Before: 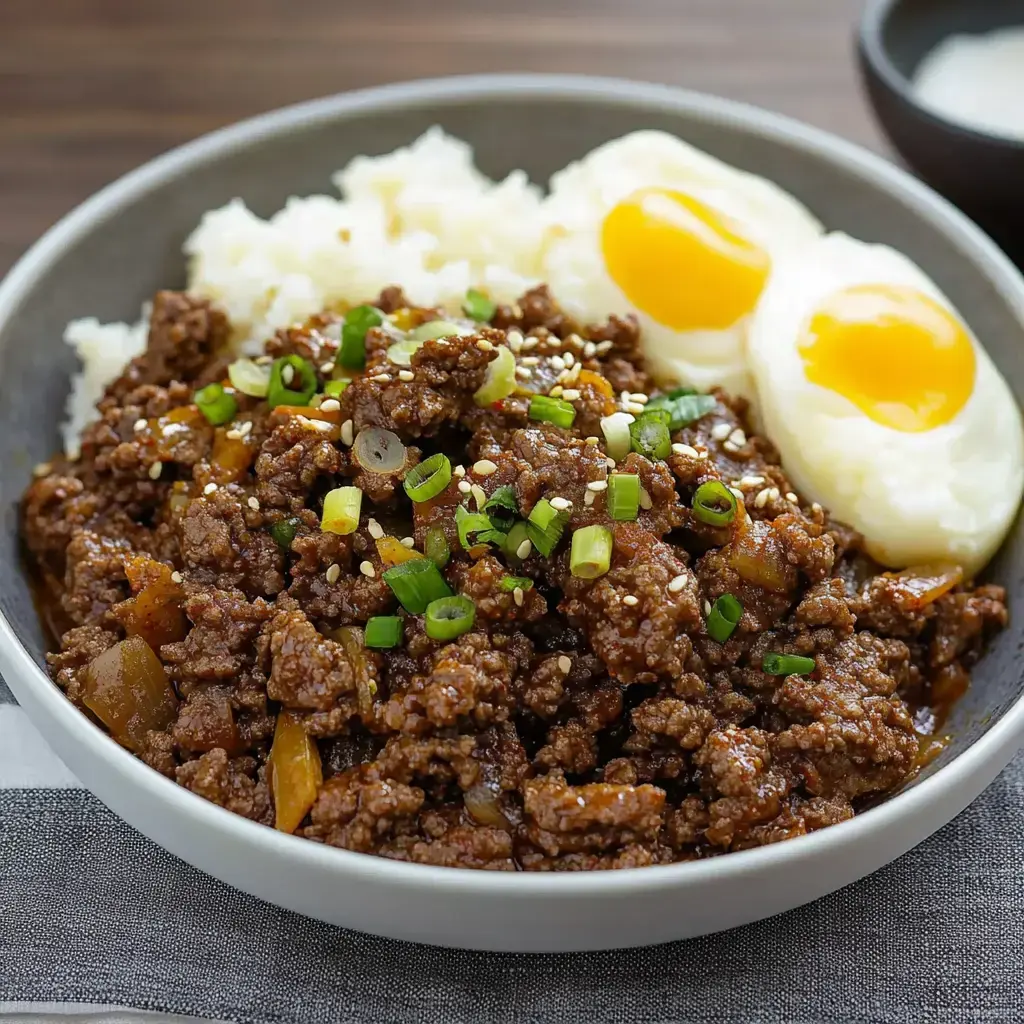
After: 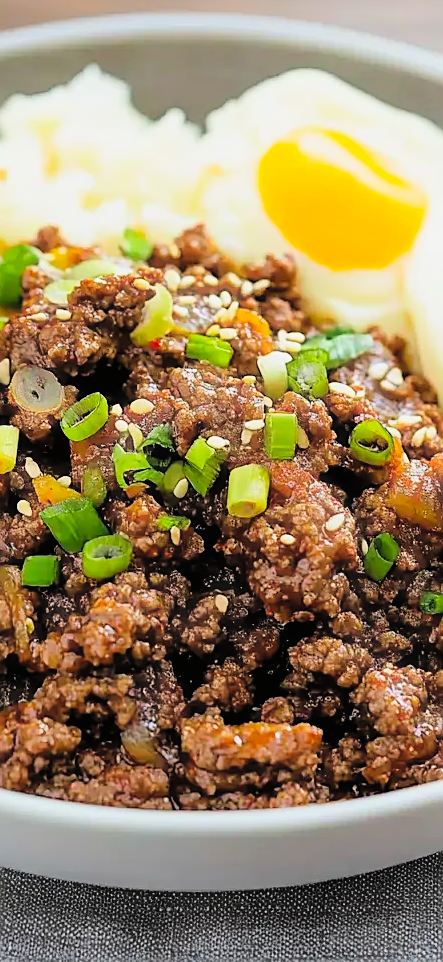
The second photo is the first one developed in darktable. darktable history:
contrast brightness saturation: contrast 0.07, brightness 0.178, saturation 0.414
exposure: exposure 0.128 EV, compensate exposure bias true, compensate highlight preservation false
crop: left 33.544%, top 6.026%, right 23.109%
haze removal: strength -0.106, compatibility mode true, adaptive false
tone equalizer: -8 EV -0.445 EV, -7 EV -0.392 EV, -6 EV -0.307 EV, -5 EV -0.245 EV, -3 EV 0.245 EV, -2 EV 0.332 EV, -1 EV 0.402 EV, +0 EV 0.435 EV, mask exposure compensation -0.514 EV
filmic rgb: black relative exposure -7.91 EV, white relative exposure 4.07 EV, threshold 6 EV, hardness 4.04, latitude 51.06%, contrast 1.014, shadows ↔ highlights balance 5.19%, enable highlight reconstruction true
sharpen: on, module defaults
